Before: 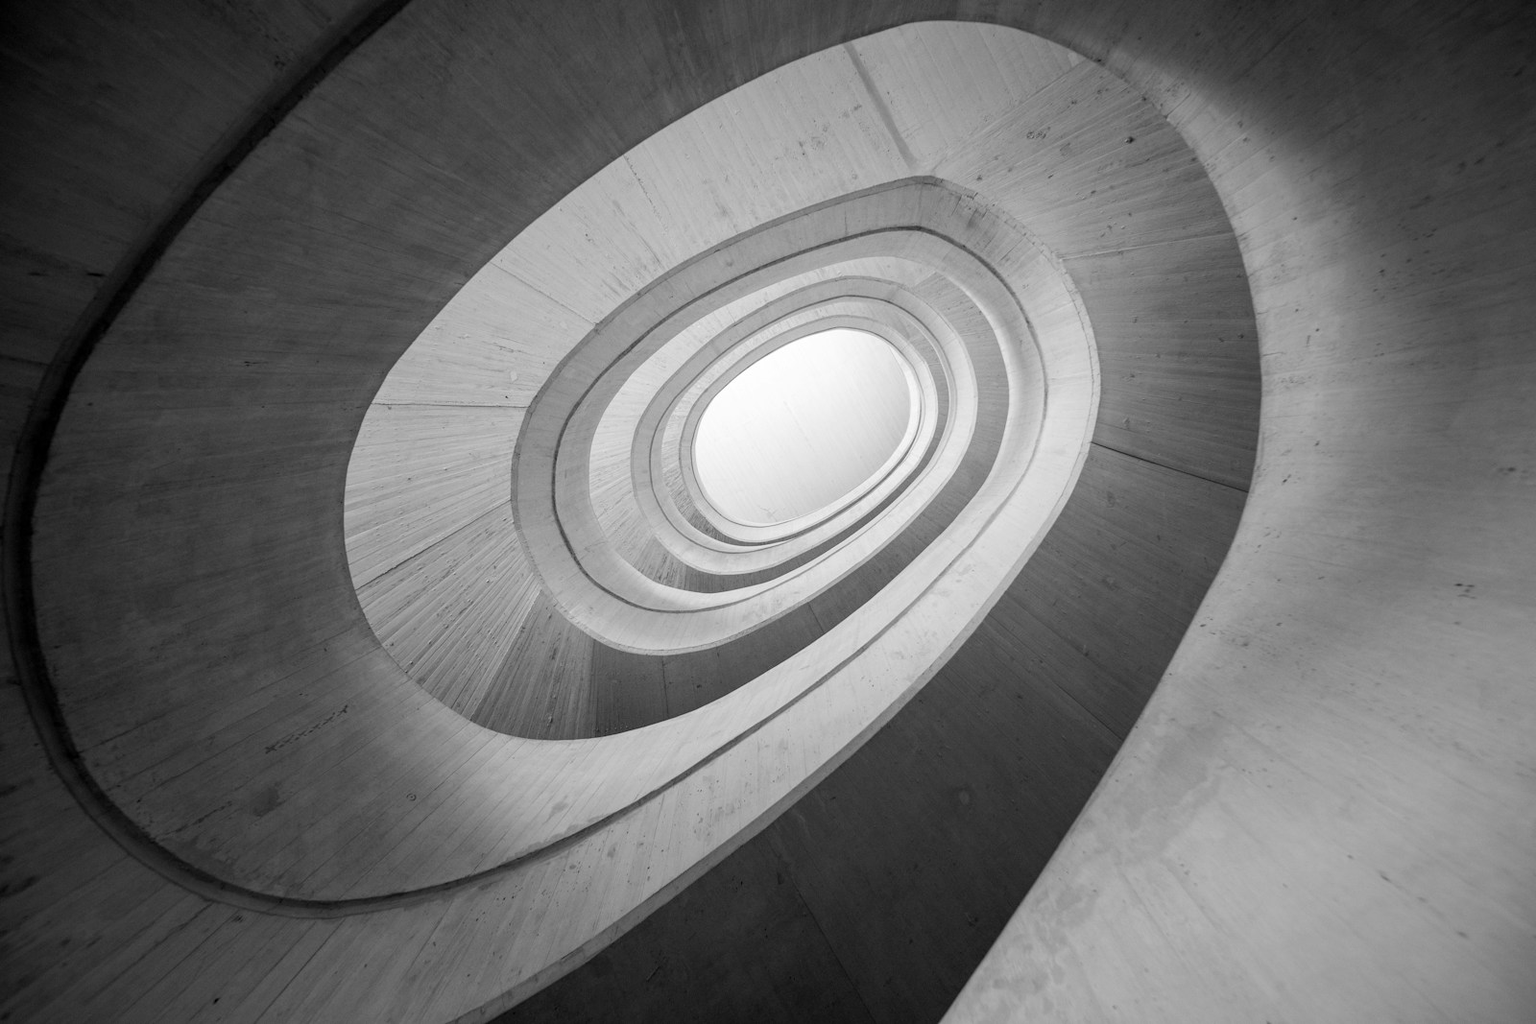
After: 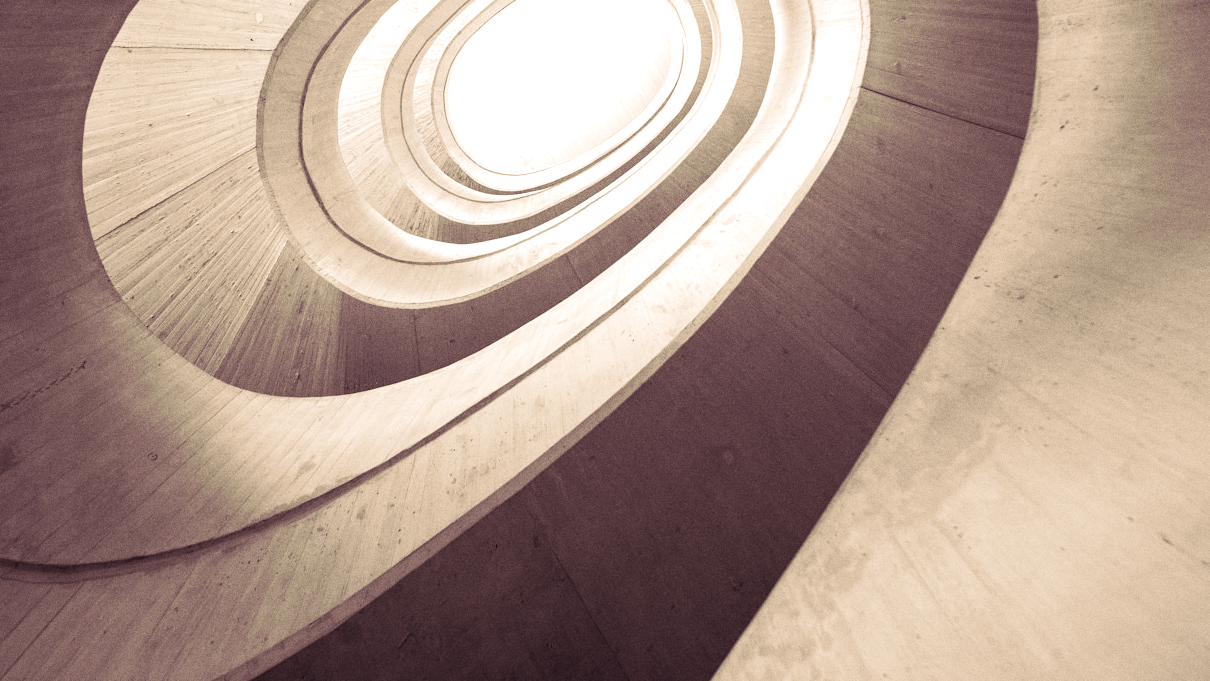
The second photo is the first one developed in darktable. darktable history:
tone curve: curves: ch0 [(0, 0) (0.15, 0.17) (0.452, 0.437) (0.611, 0.588) (0.751, 0.749) (1, 1)]; ch1 [(0, 0) (0.325, 0.327) (0.412, 0.45) (0.453, 0.484) (0.5, 0.501) (0.541, 0.55) (0.617, 0.612) (0.695, 0.697) (1, 1)]; ch2 [(0, 0) (0.386, 0.397) (0.452, 0.459) (0.505, 0.498) (0.524, 0.547) (0.574, 0.566) (0.633, 0.641) (1, 1)], color space Lab, independent channels, preserve colors none
crop and rotate: left 17.299%, top 35.115%, right 7.015%, bottom 1.024%
split-toning: shadows › hue 316.8°, shadows › saturation 0.47, highlights › hue 201.6°, highlights › saturation 0, balance -41.97, compress 28.01%
exposure: black level correction 0, exposure 0.7 EV, compensate exposure bias true, compensate highlight preservation false
white balance: red 1.123, blue 0.83
grain: coarseness 3.21 ISO
